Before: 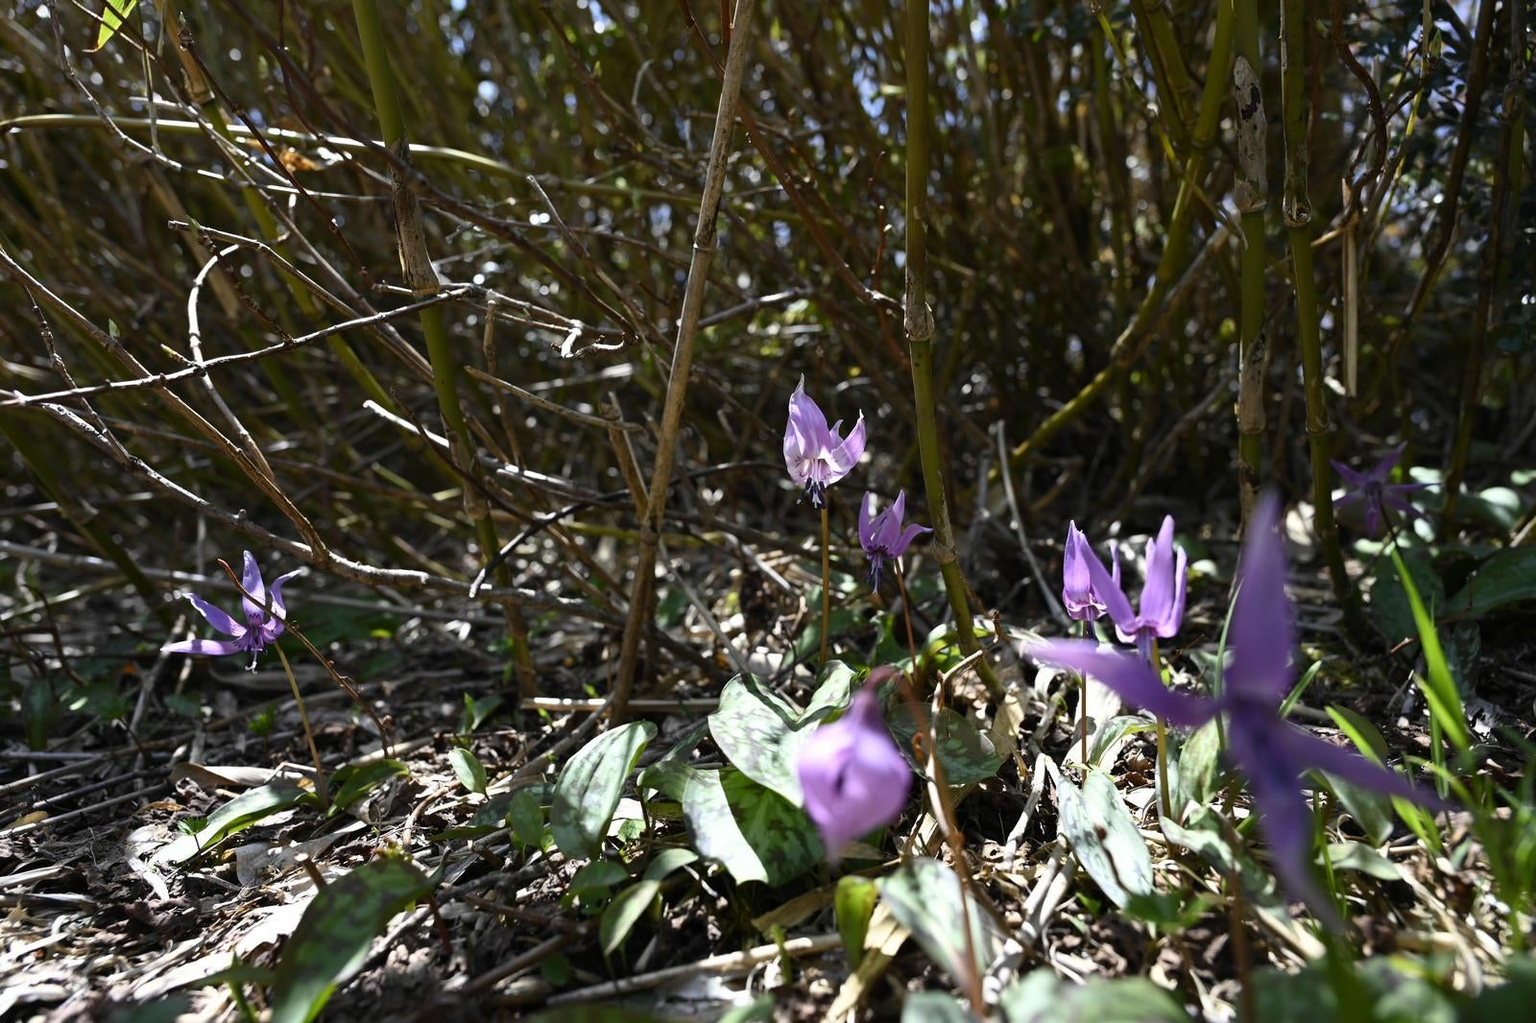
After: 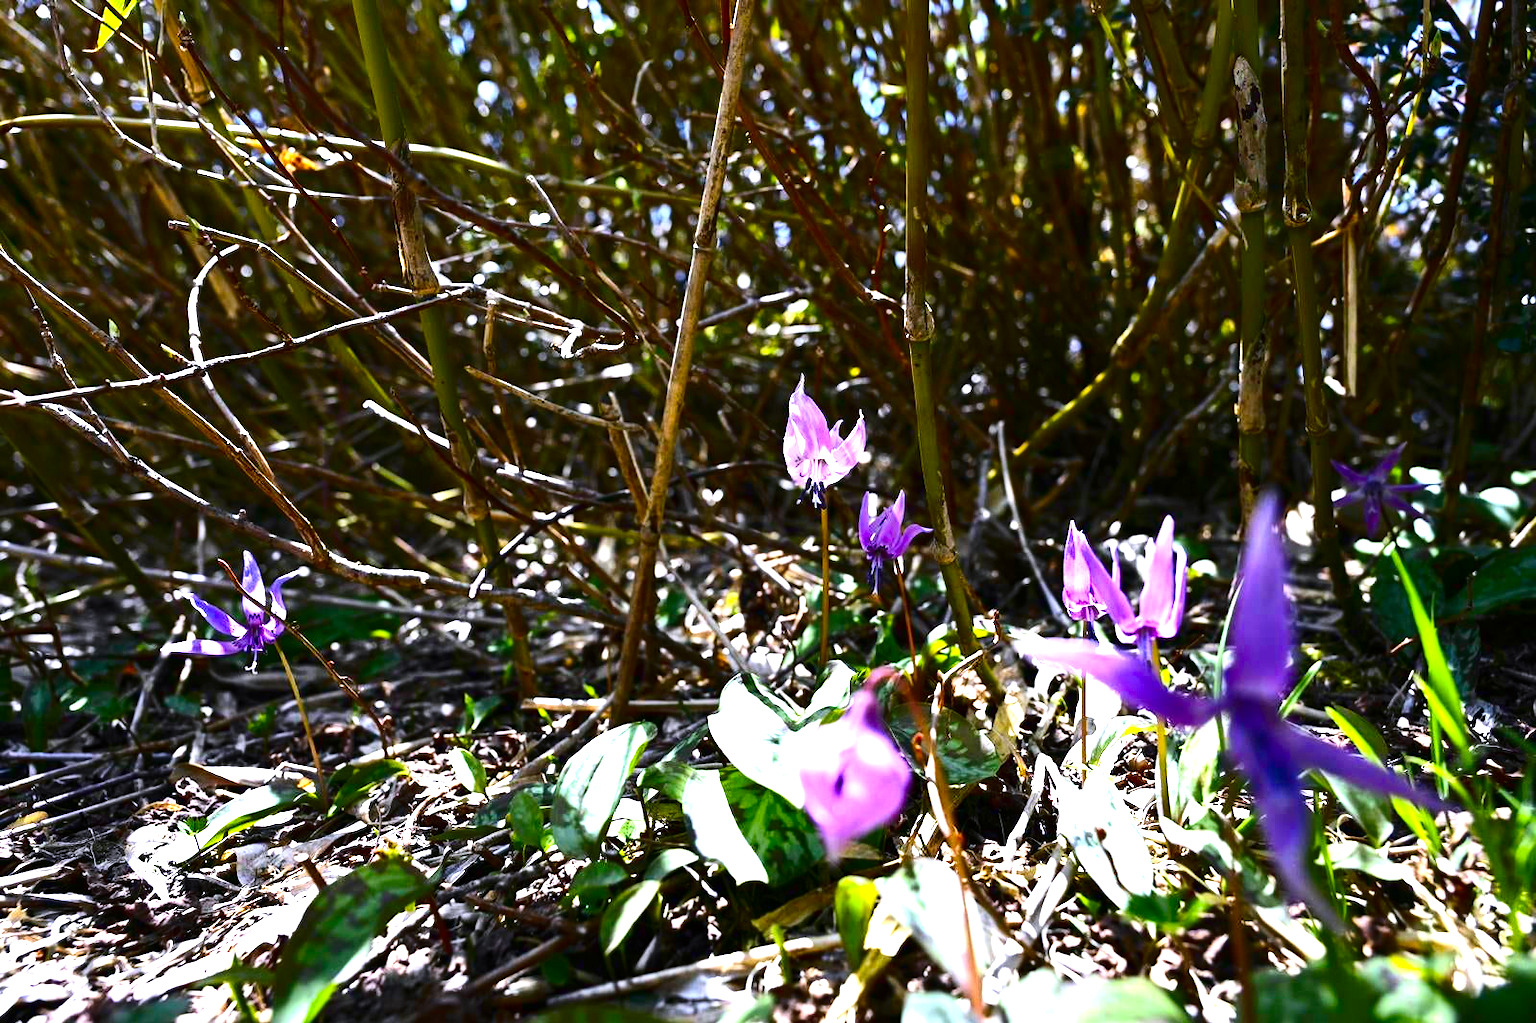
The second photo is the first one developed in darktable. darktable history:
contrast brightness saturation: contrast 0.22, brightness -0.19, saturation 0.24
color calibration: illuminant as shot in camera, x 0.358, y 0.373, temperature 4628.91 K
color correction: highlights a* 3.12, highlights b* -1.55, shadows a* -0.101, shadows b* 2.52, saturation 0.98
color balance rgb: perceptual saturation grading › global saturation 30%, global vibrance 20%
exposure: black level correction 0, exposure 1.6 EV, compensate exposure bias true, compensate highlight preservation false
